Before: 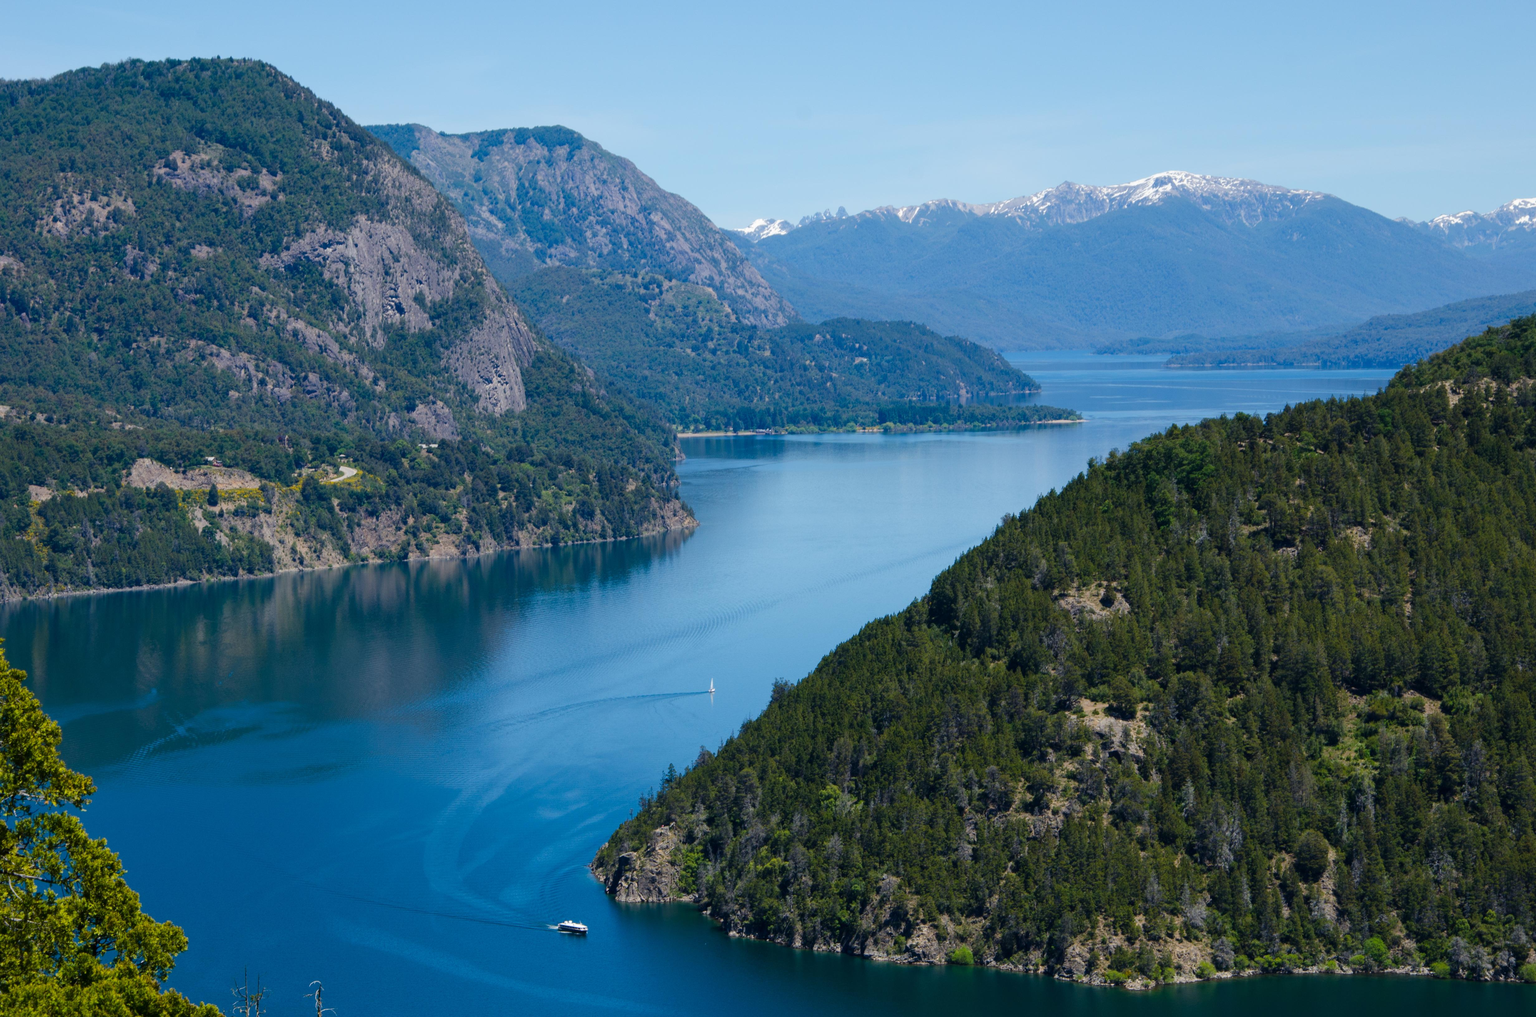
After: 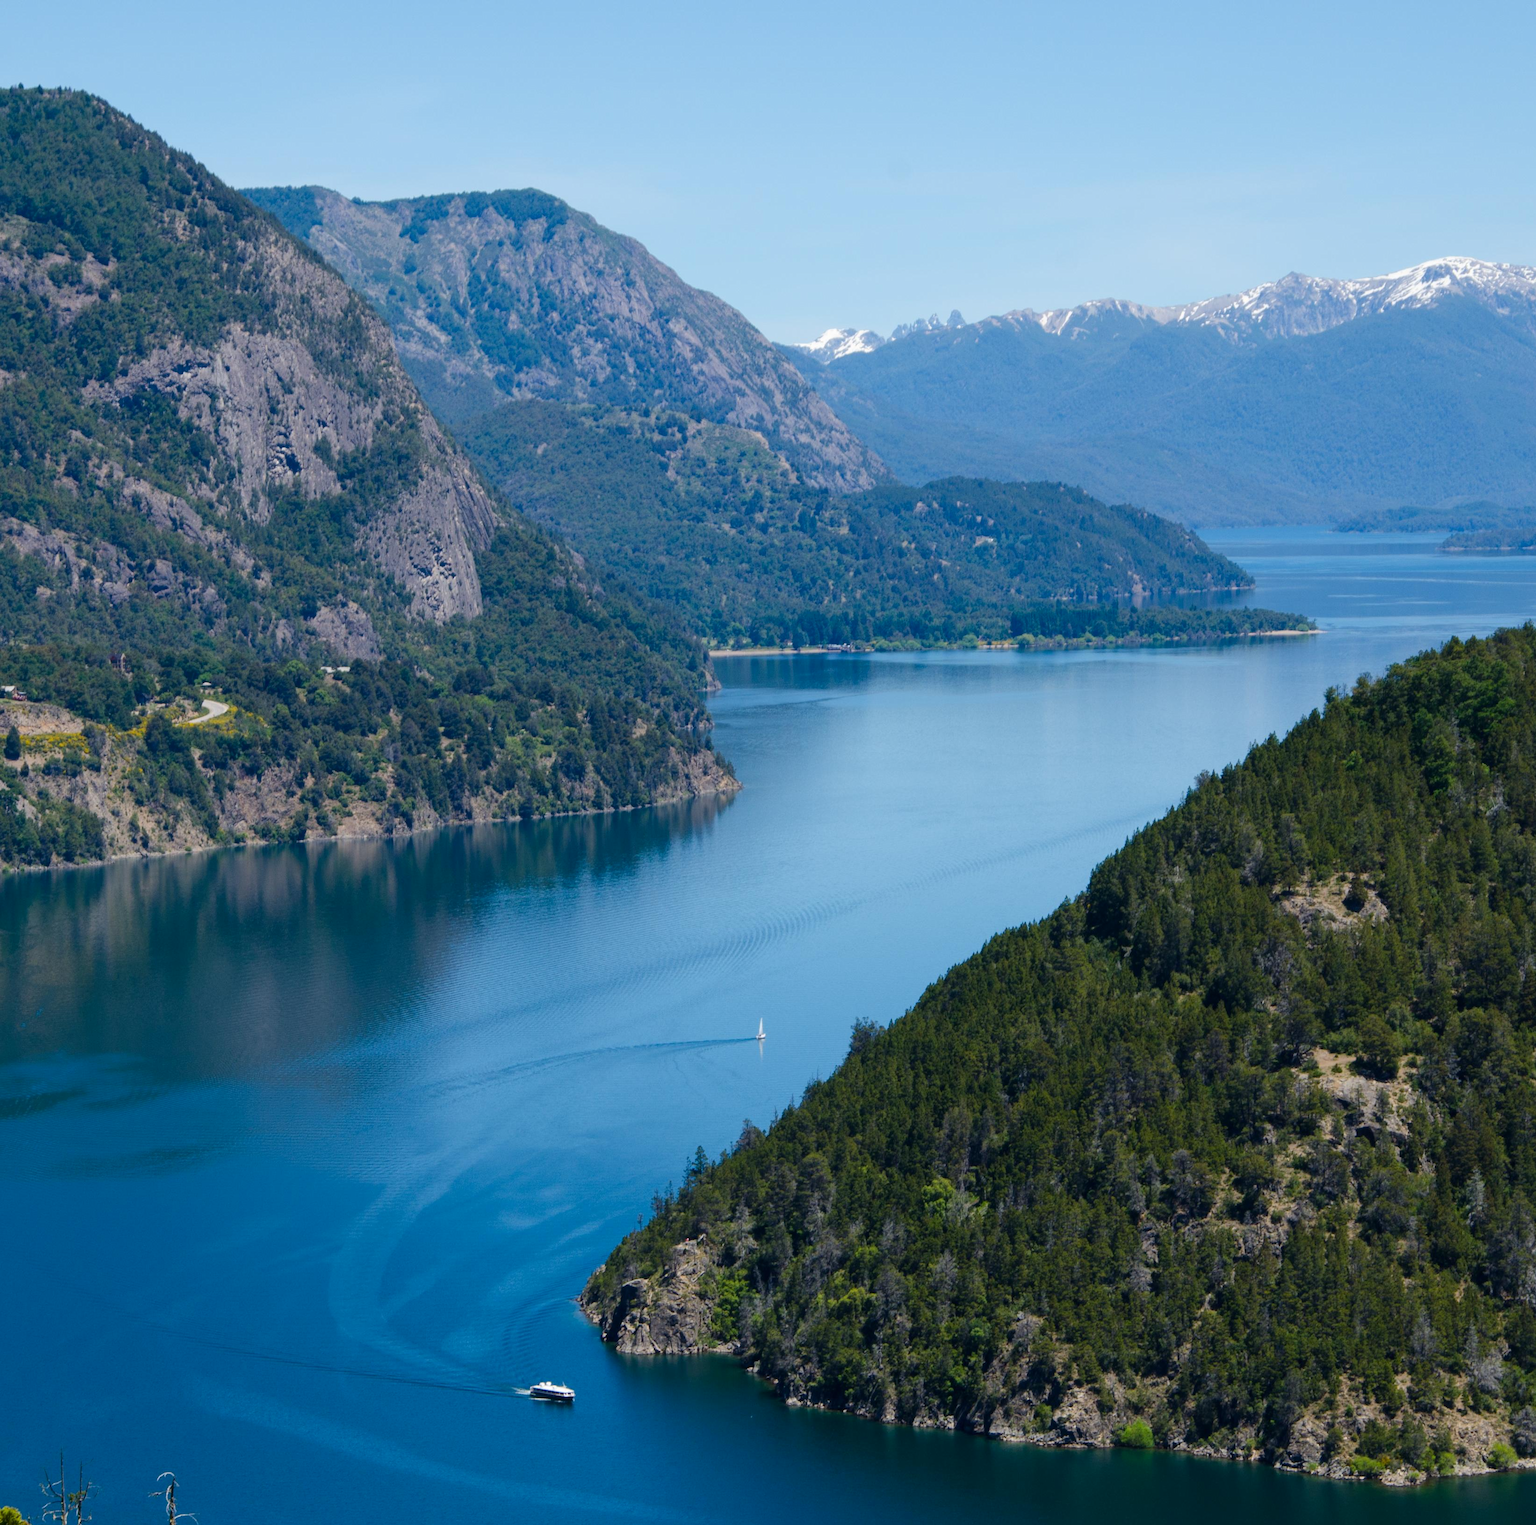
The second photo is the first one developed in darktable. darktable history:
crop and rotate: left 13.342%, right 19.991%
contrast brightness saturation: contrast 0.07
